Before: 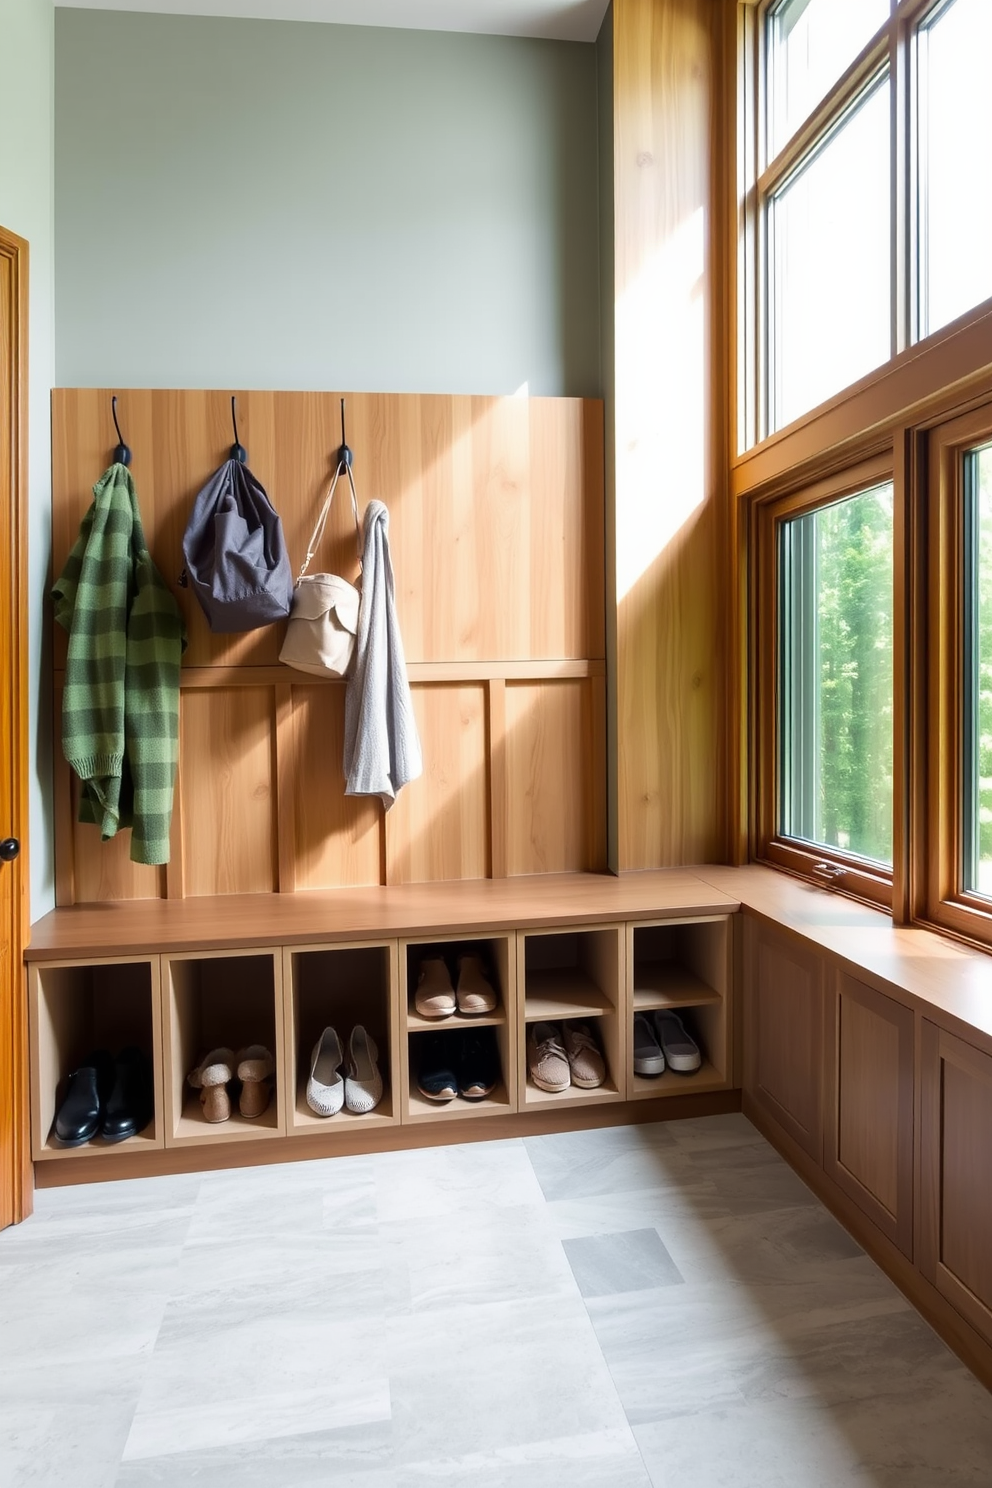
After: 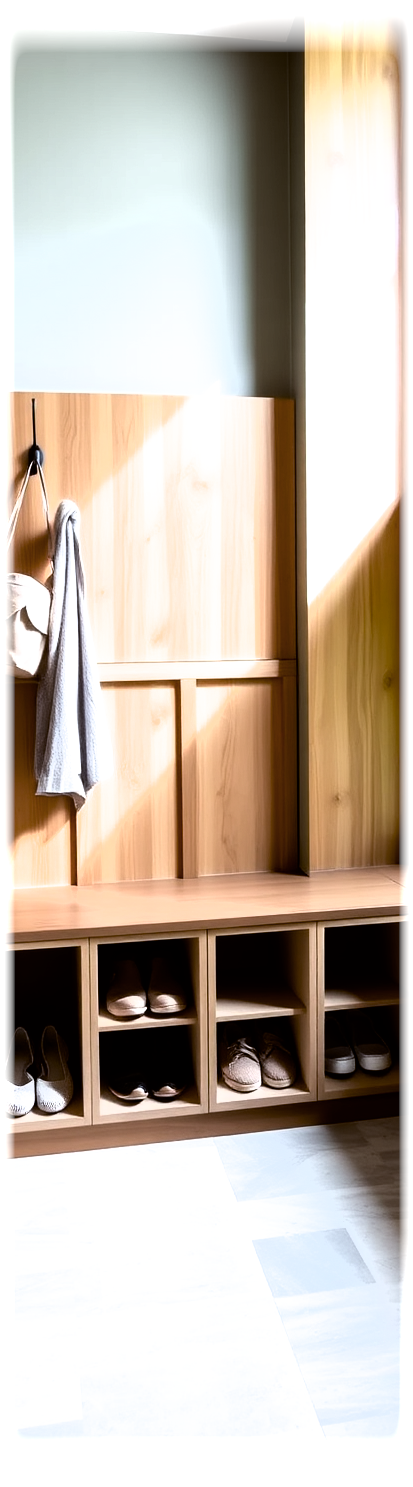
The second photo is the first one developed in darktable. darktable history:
vignetting: fall-off start 93%, fall-off radius 5%, brightness 1, saturation -0.49, automatic ratio true, width/height ratio 1.332, shape 0.04, unbound false
color balance: lift [1, 1.015, 1.004, 0.985], gamma [1, 0.958, 0.971, 1.042], gain [1, 0.956, 0.977, 1.044]
filmic rgb: black relative exposure -8.2 EV, white relative exposure 2.2 EV, threshold 3 EV, hardness 7.11, latitude 85.74%, contrast 1.696, highlights saturation mix -4%, shadows ↔ highlights balance -2.69%, color science v5 (2021), contrast in shadows safe, contrast in highlights safe, enable highlight reconstruction true
crop: left 31.229%, right 27.105%
